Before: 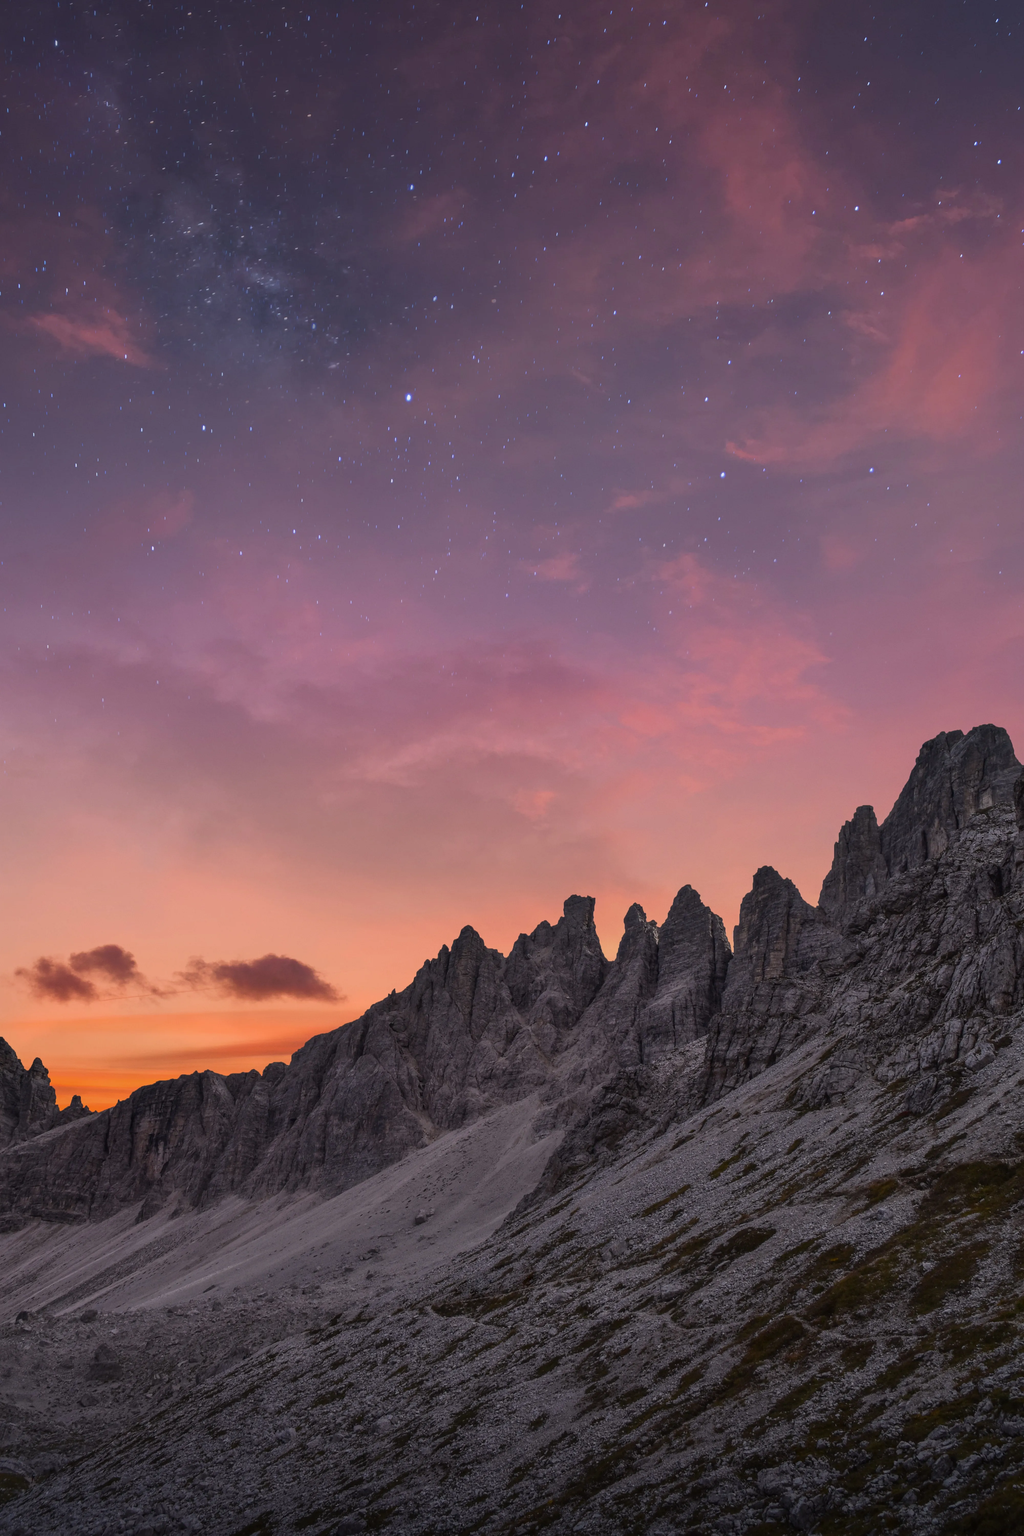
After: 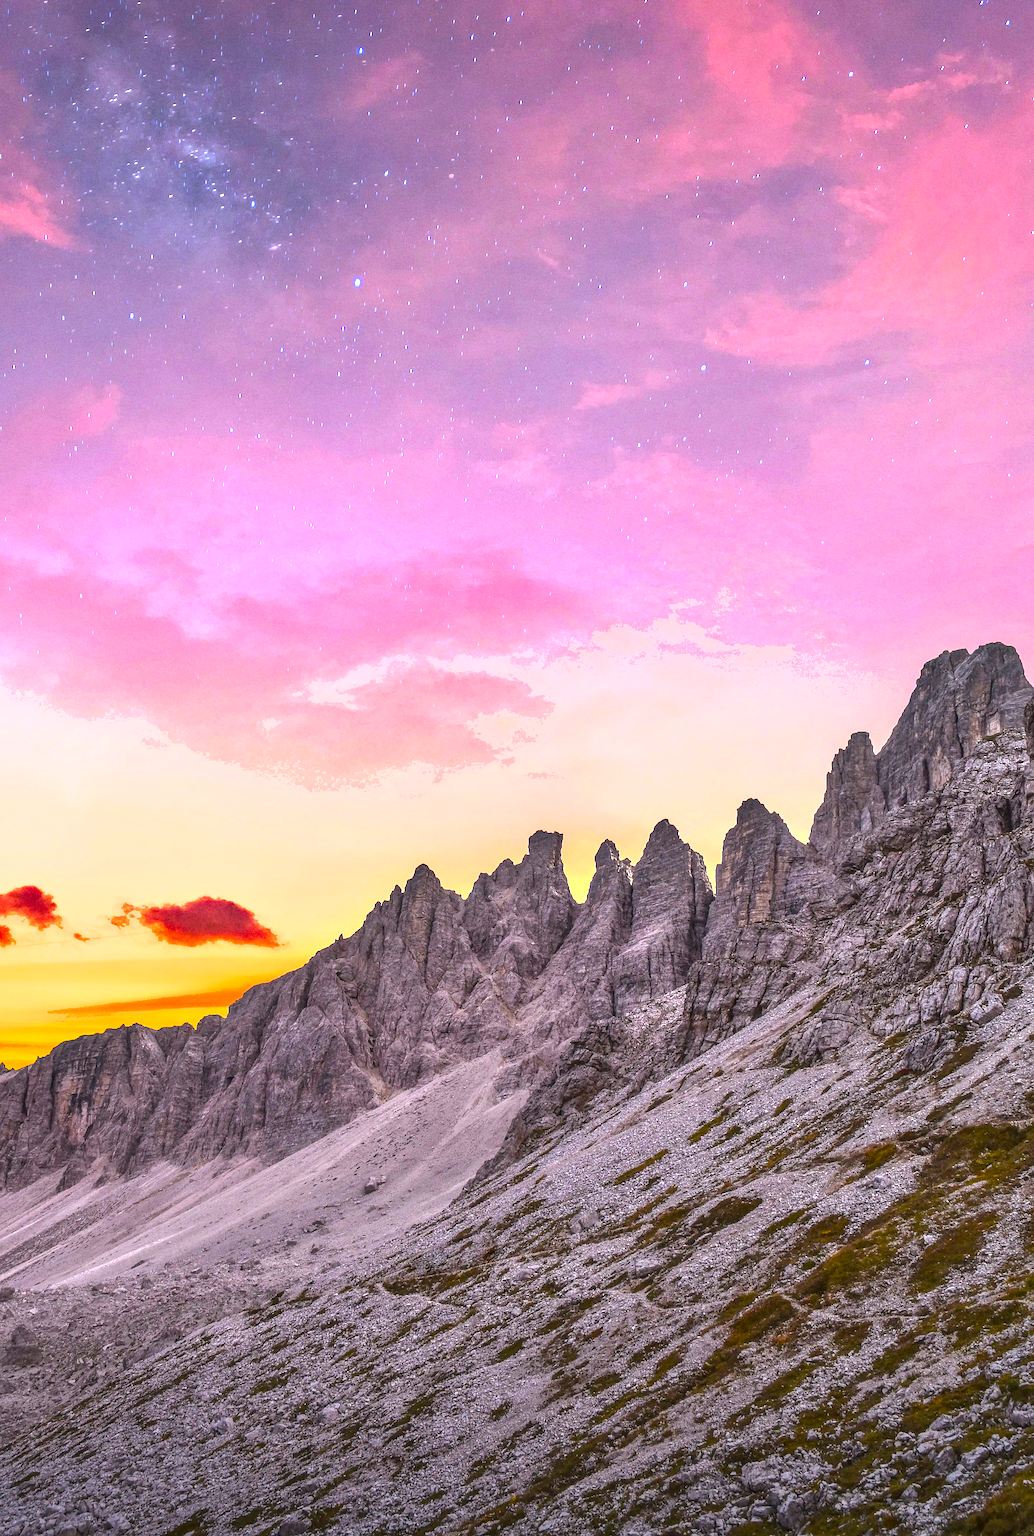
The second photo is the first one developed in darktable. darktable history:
grain: coarseness 3.21 ISO
exposure: exposure 2.003 EV, compensate highlight preservation false
color balance rgb: linear chroma grading › global chroma 15%, perceptual saturation grading › global saturation 30%
shadows and highlights: shadows 49, highlights -41, soften with gaussian
sharpen: on, module defaults
crop and rotate: left 8.262%, top 9.226%
color balance: mode lift, gamma, gain (sRGB), lift [1, 0.99, 1.01, 0.992], gamma [1, 1.037, 0.974, 0.963]
local contrast: on, module defaults
